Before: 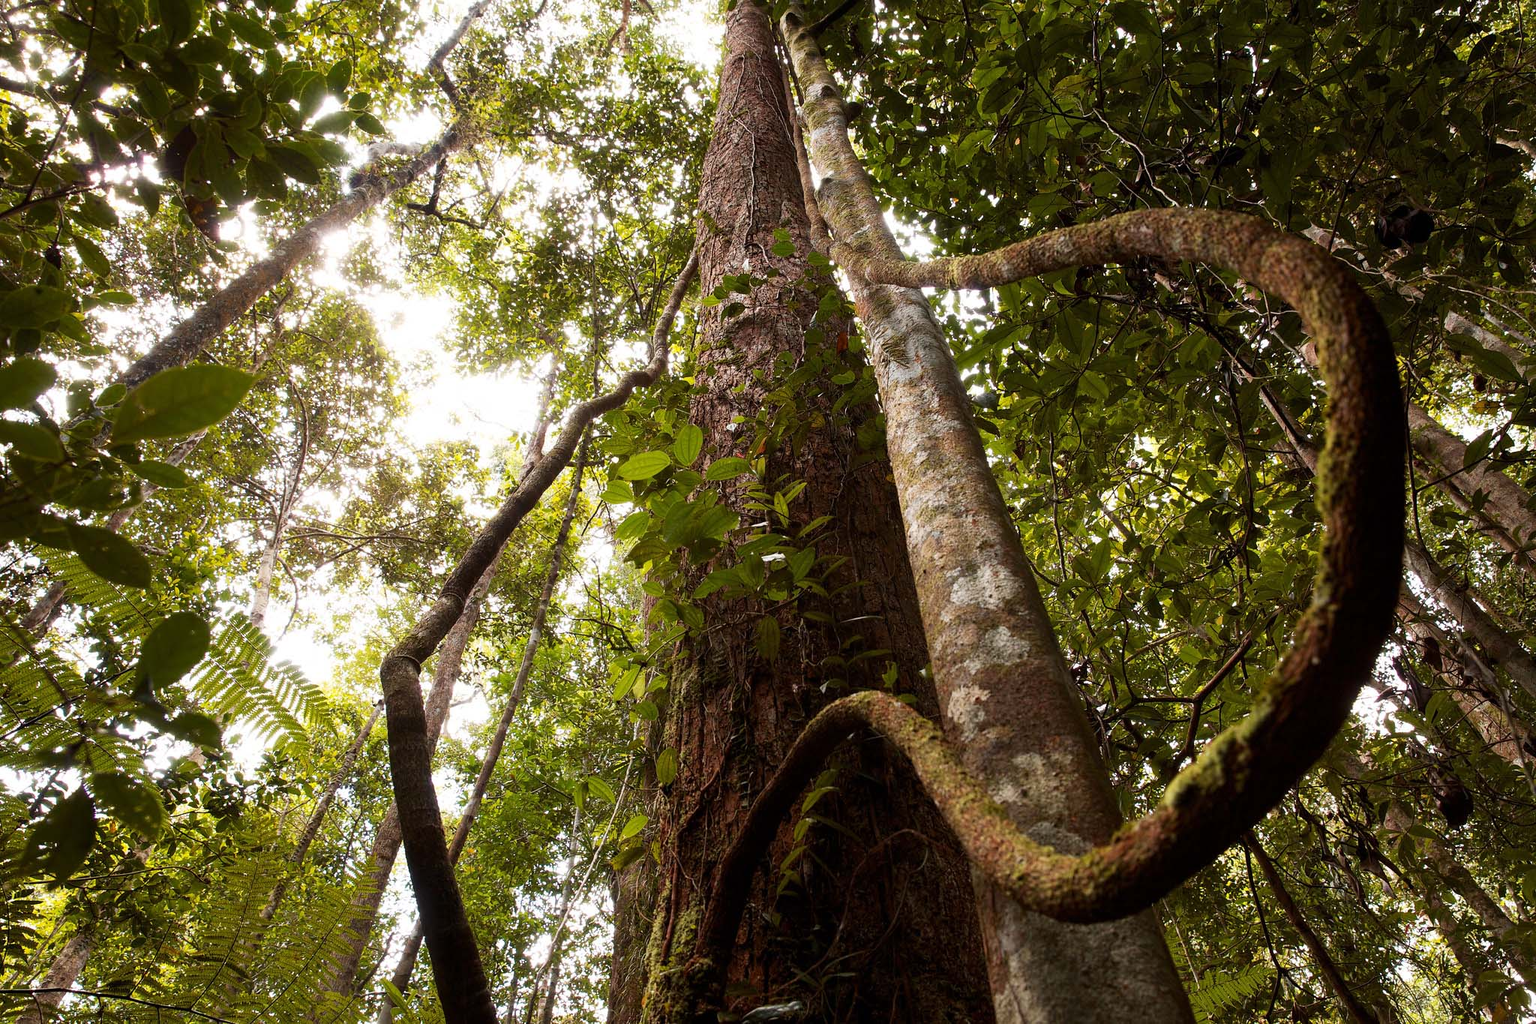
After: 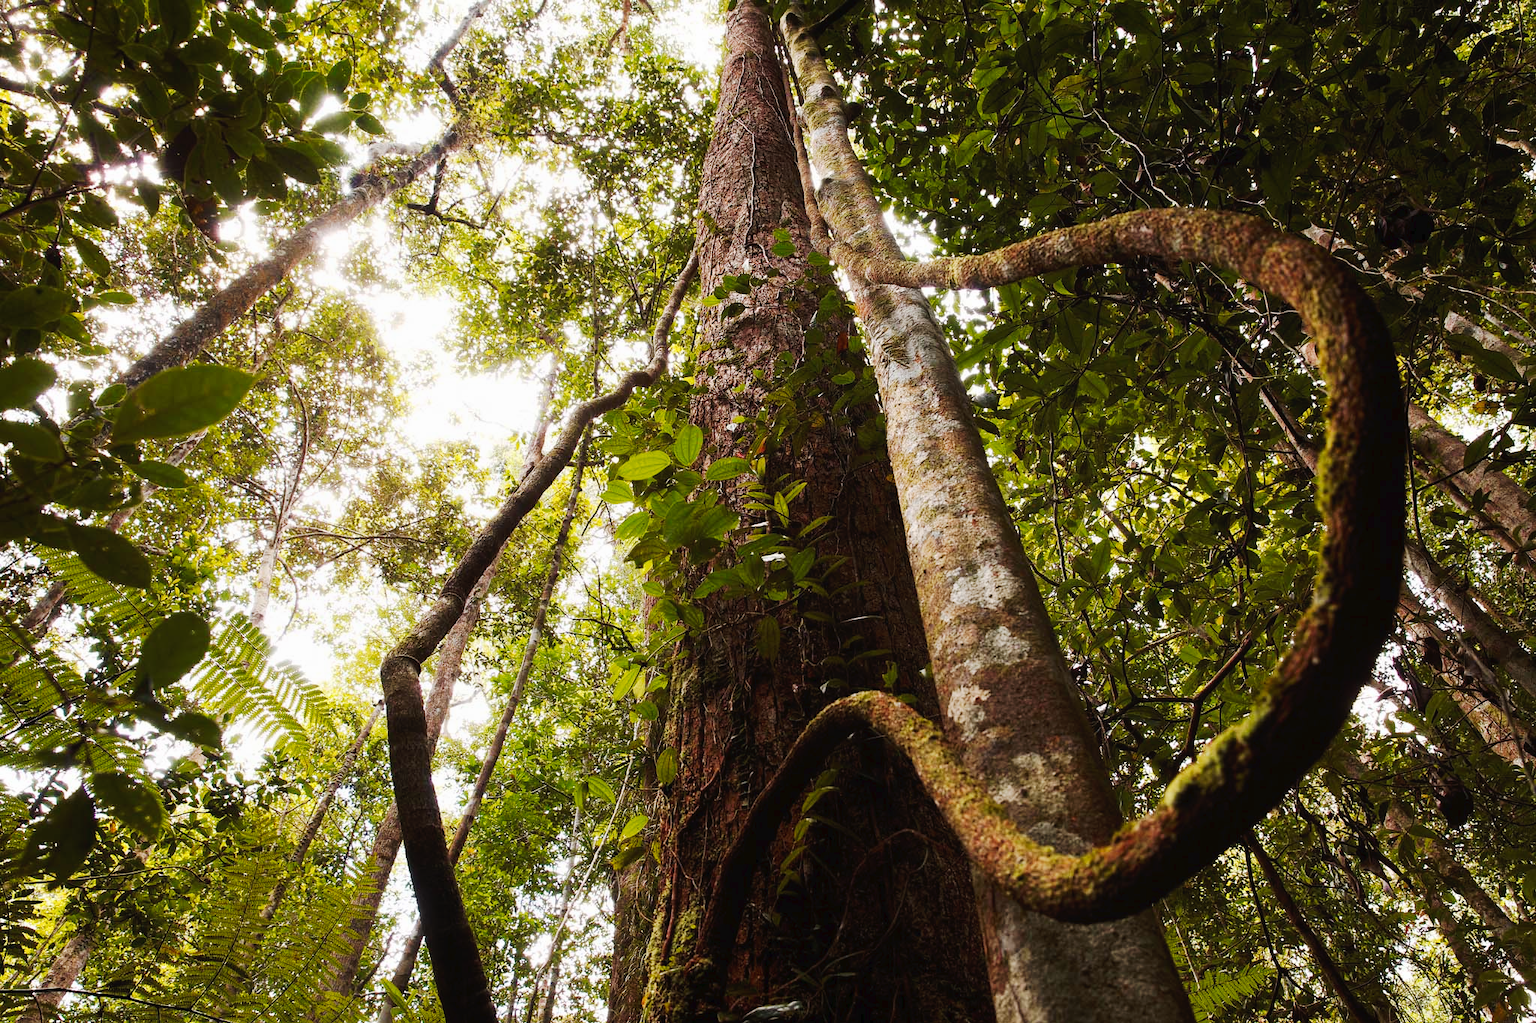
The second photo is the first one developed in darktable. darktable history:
tone curve: curves: ch0 [(0, 0) (0.003, 0.019) (0.011, 0.022) (0.025, 0.029) (0.044, 0.041) (0.069, 0.06) (0.1, 0.09) (0.136, 0.123) (0.177, 0.163) (0.224, 0.206) (0.277, 0.268) (0.335, 0.35) (0.399, 0.436) (0.468, 0.526) (0.543, 0.624) (0.623, 0.713) (0.709, 0.779) (0.801, 0.845) (0.898, 0.912) (1, 1)], preserve colors none
local contrast: mode bilateral grid, contrast 99, coarseness 100, detail 93%, midtone range 0.2
